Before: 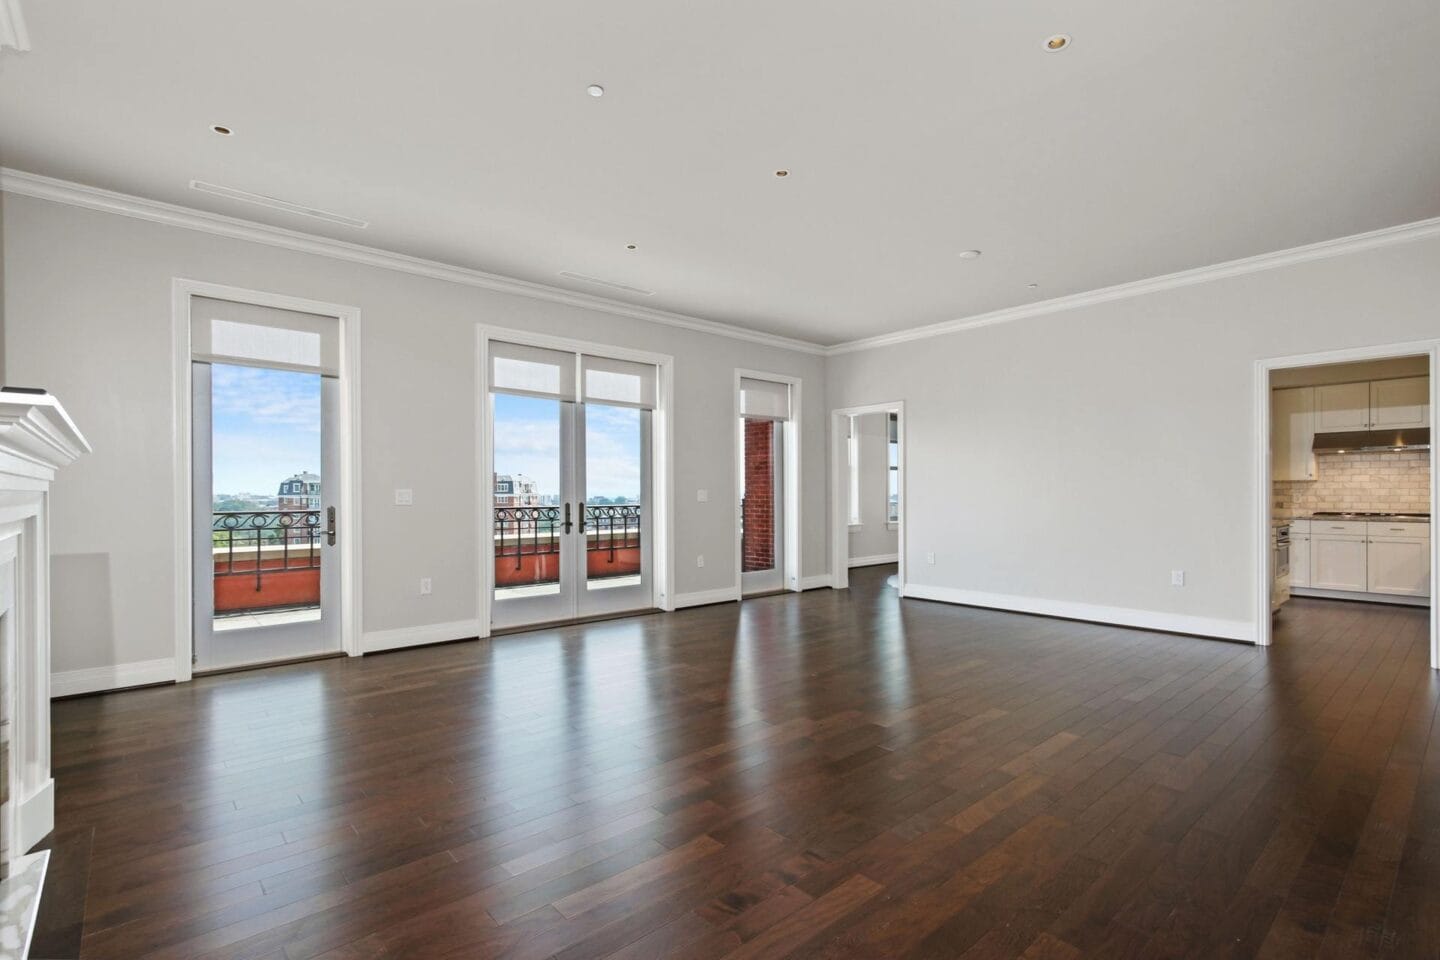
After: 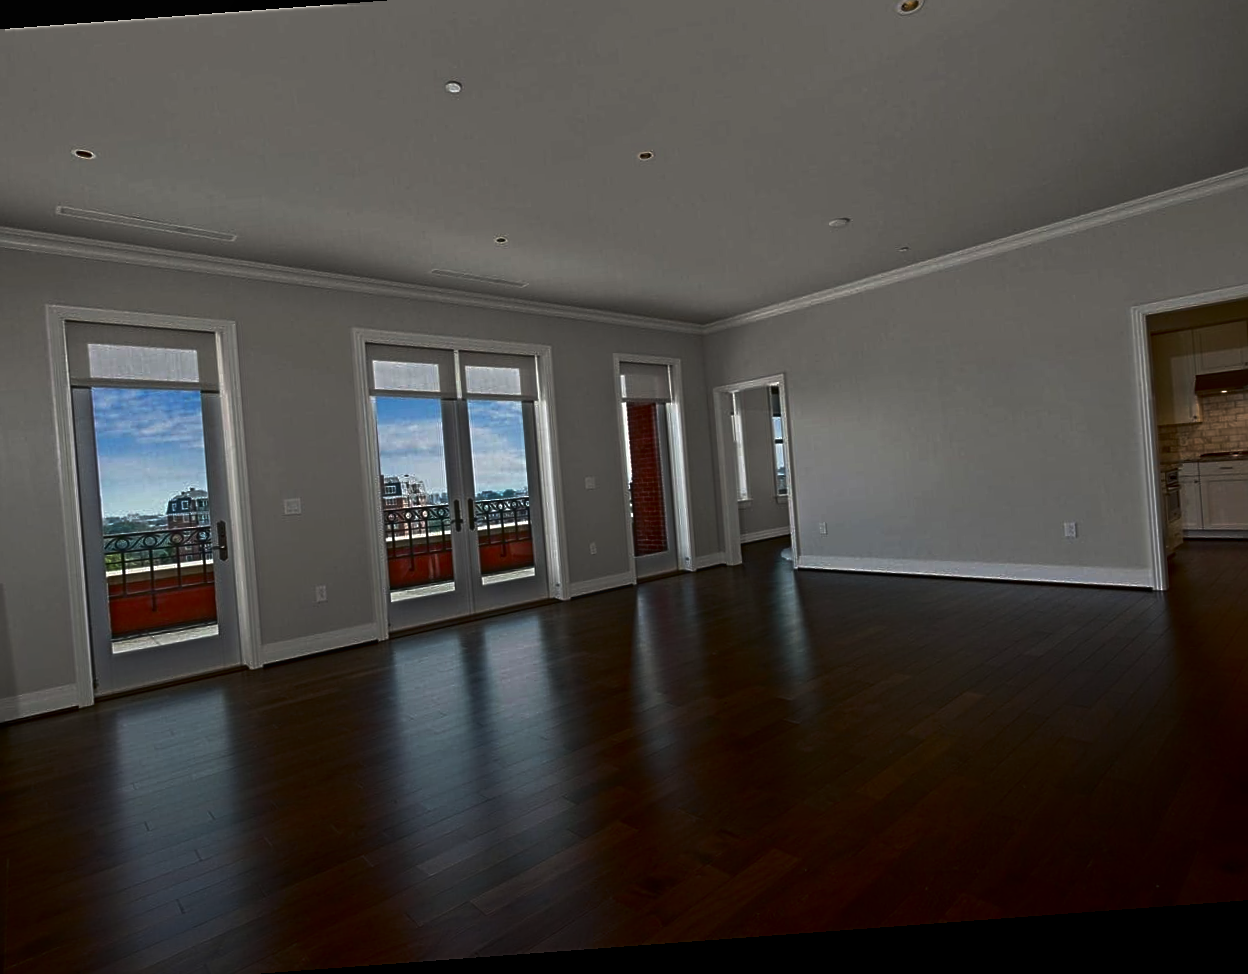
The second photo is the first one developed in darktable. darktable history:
base curve: curves: ch0 [(0, 0) (0.595, 0.418) (1, 1)], preserve colors none
contrast brightness saturation: brightness -0.52
crop: left 9.807%, top 6.259%, right 7.334%, bottom 2.177%
rotate and perspective: rotation -4.25°, automatic cropping off
graduated density: rotation -180°, offset 27.42
bloom: on, module defaults
sharpen: on, module defaults
